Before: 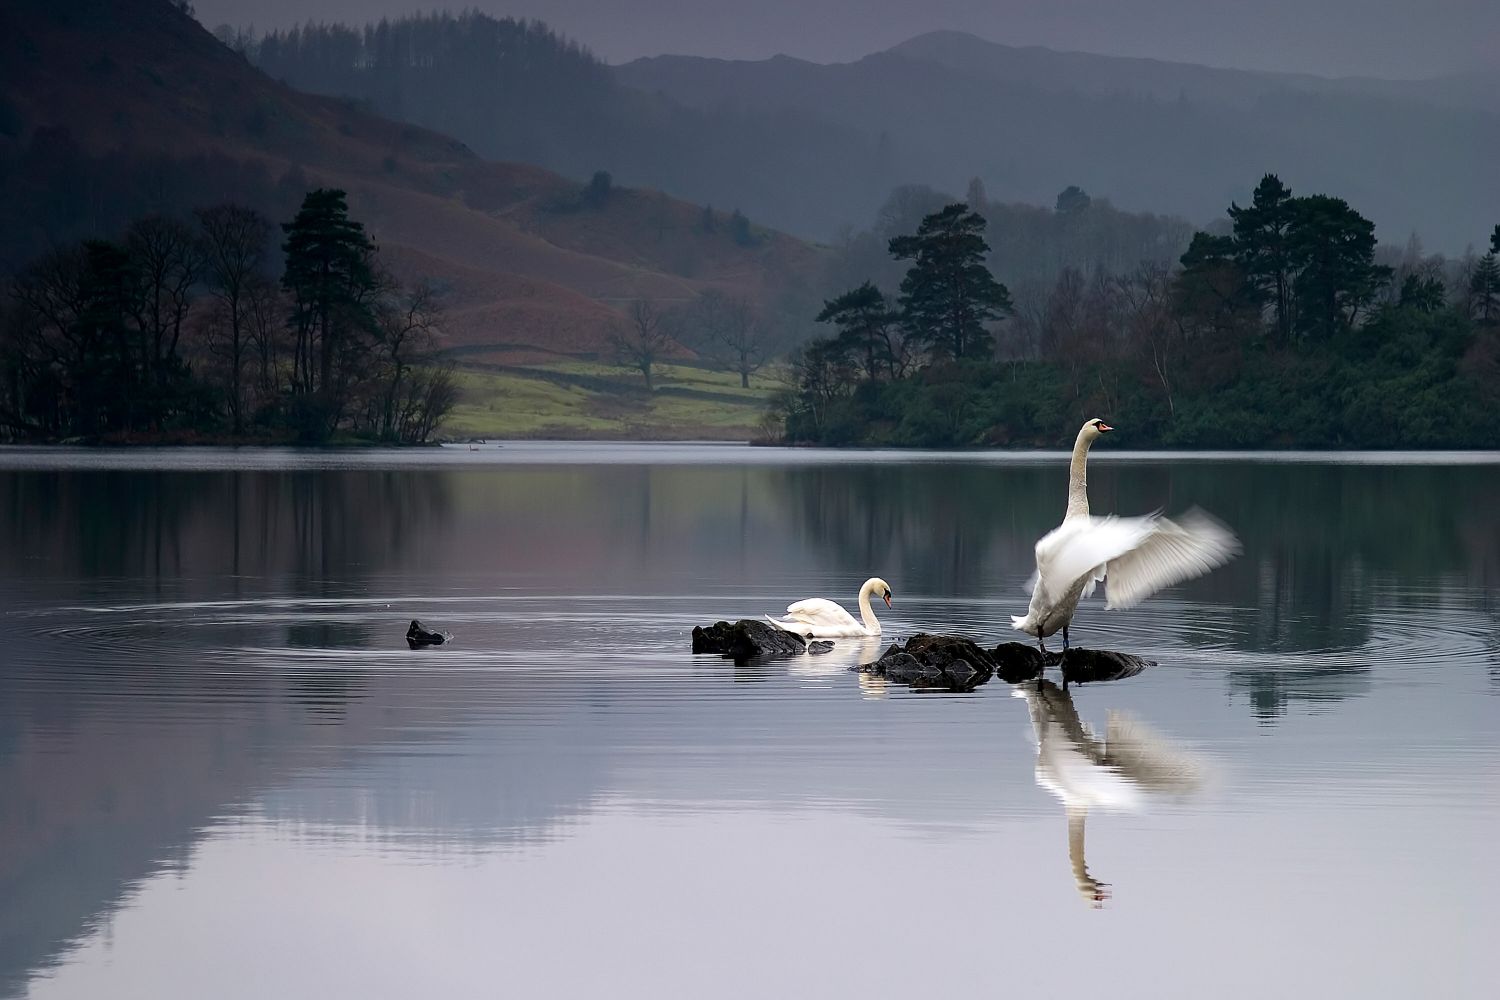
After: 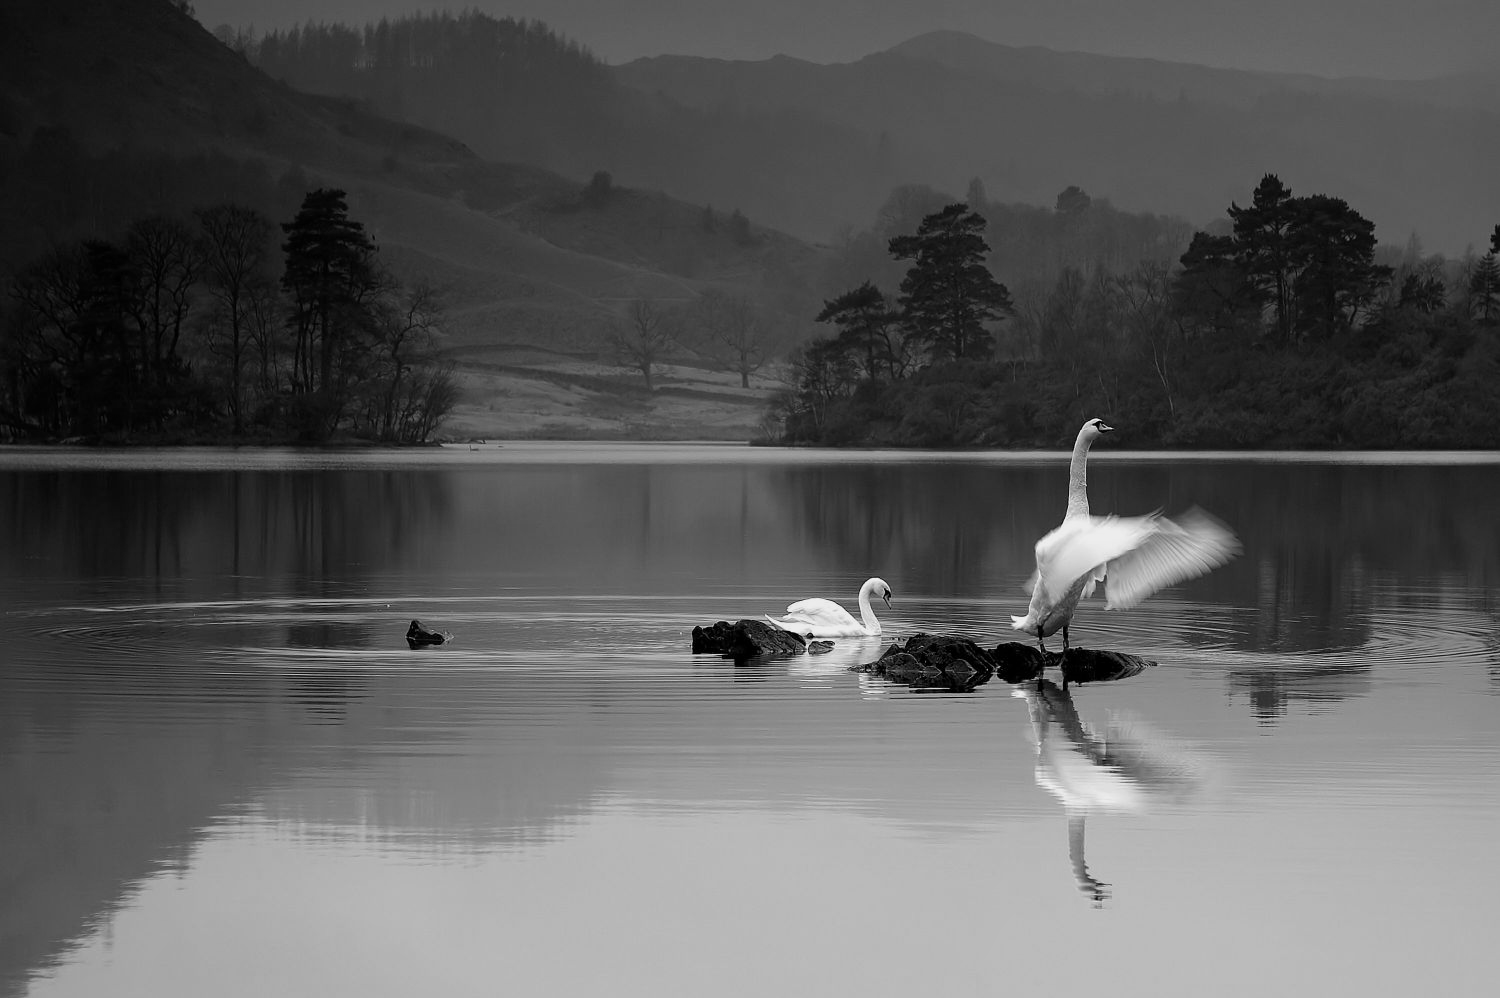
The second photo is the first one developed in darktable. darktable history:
crop: top 0.05%, bottom 0.098%
exposure: compensate highlight preservation false
monochrome: a -92.57, b 58.91
